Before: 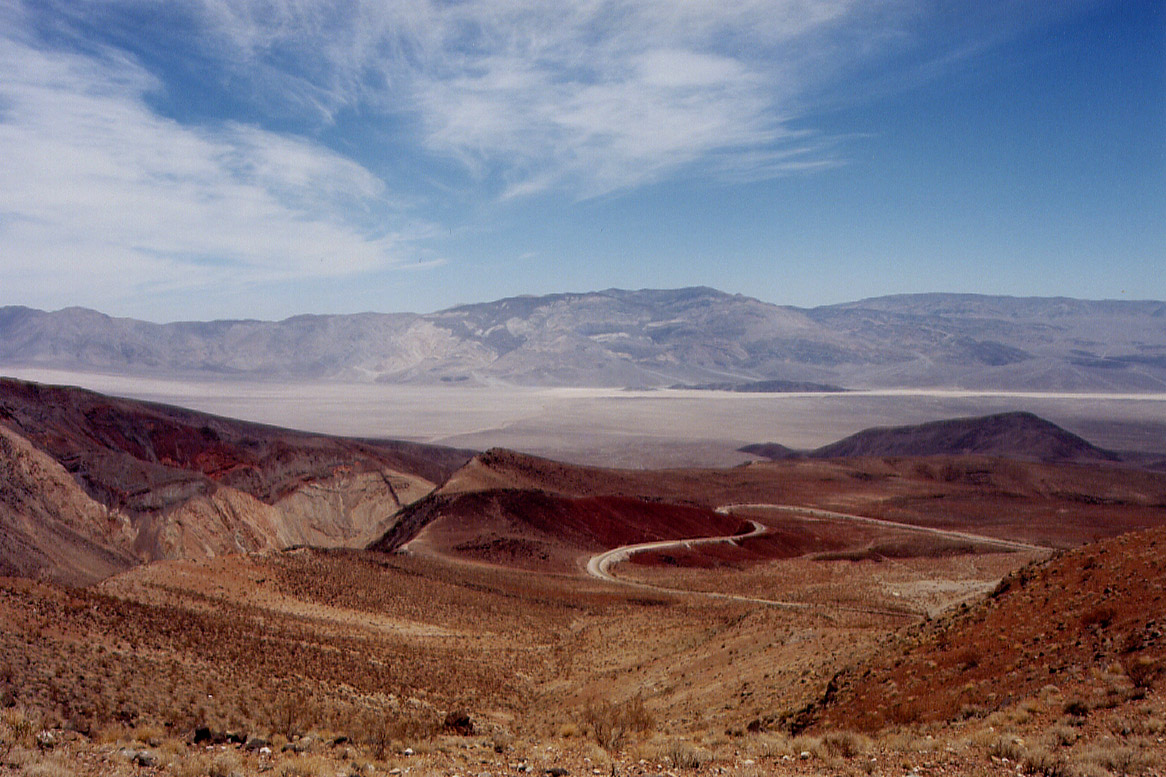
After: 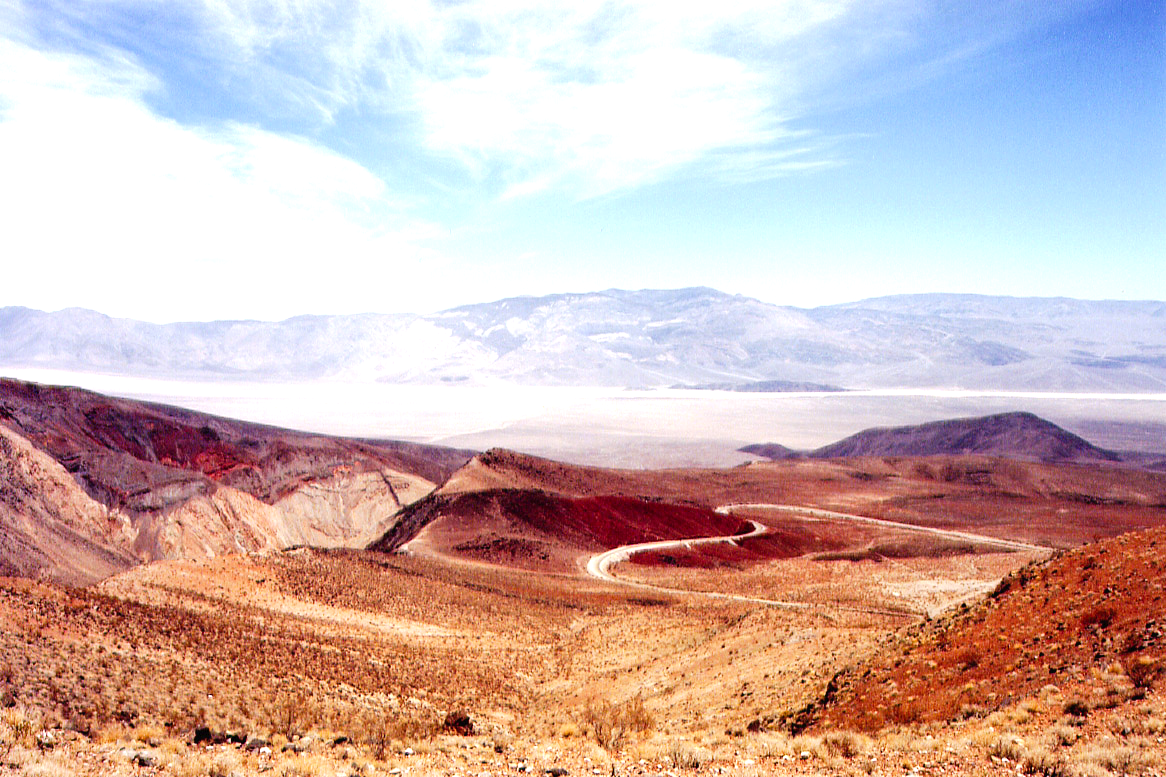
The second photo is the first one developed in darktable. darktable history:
exposure: exposure 1.5 EV, compensate highlight preservation false
white balance: emerald 1
tone curve: curves: ch0 [(0, 0) (0.003, 0.014) (0.011, 0.019) (0.025, 0.026) (0.044, 0.037) (0.069, 0.053) (0.1, 0.083) (0.136, 0.121) (0.177, 0.163) (0.224, 0.22) (0.277, 0.281) (0.335, 0.354) (0.399, 0.436) (0.468, 0.526) (0.543, 0.612) (0.623, 0.706) (0.709, 0.79) (0.801, 0.858) (0.898, 0.925) (1, 1)], preserve colors none
